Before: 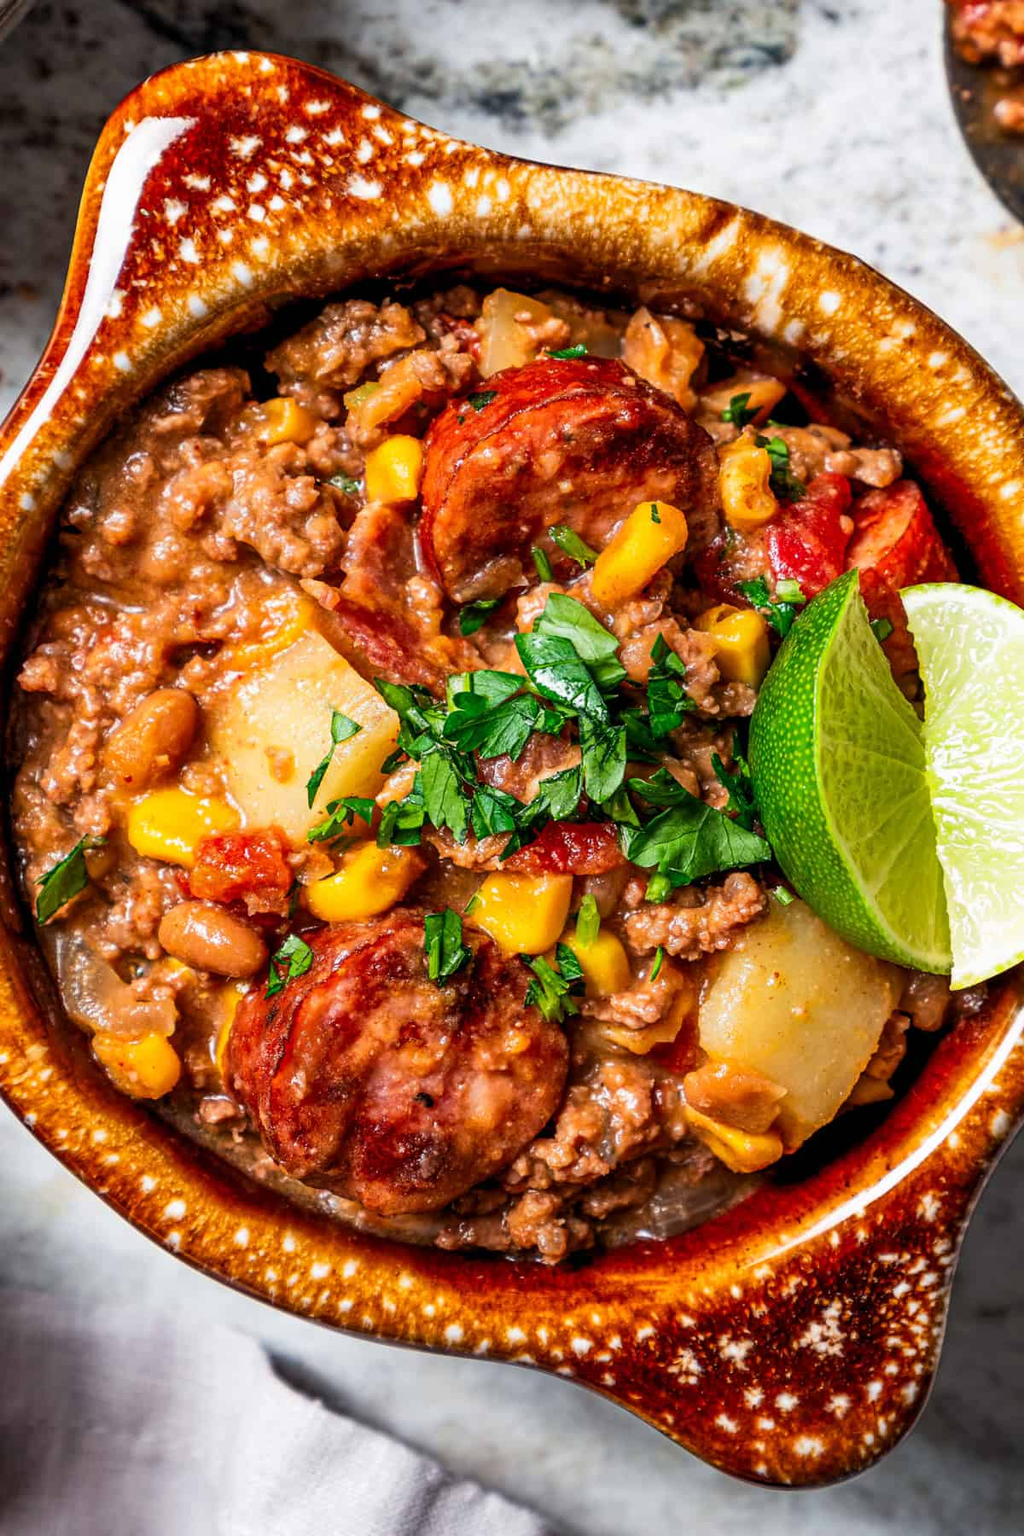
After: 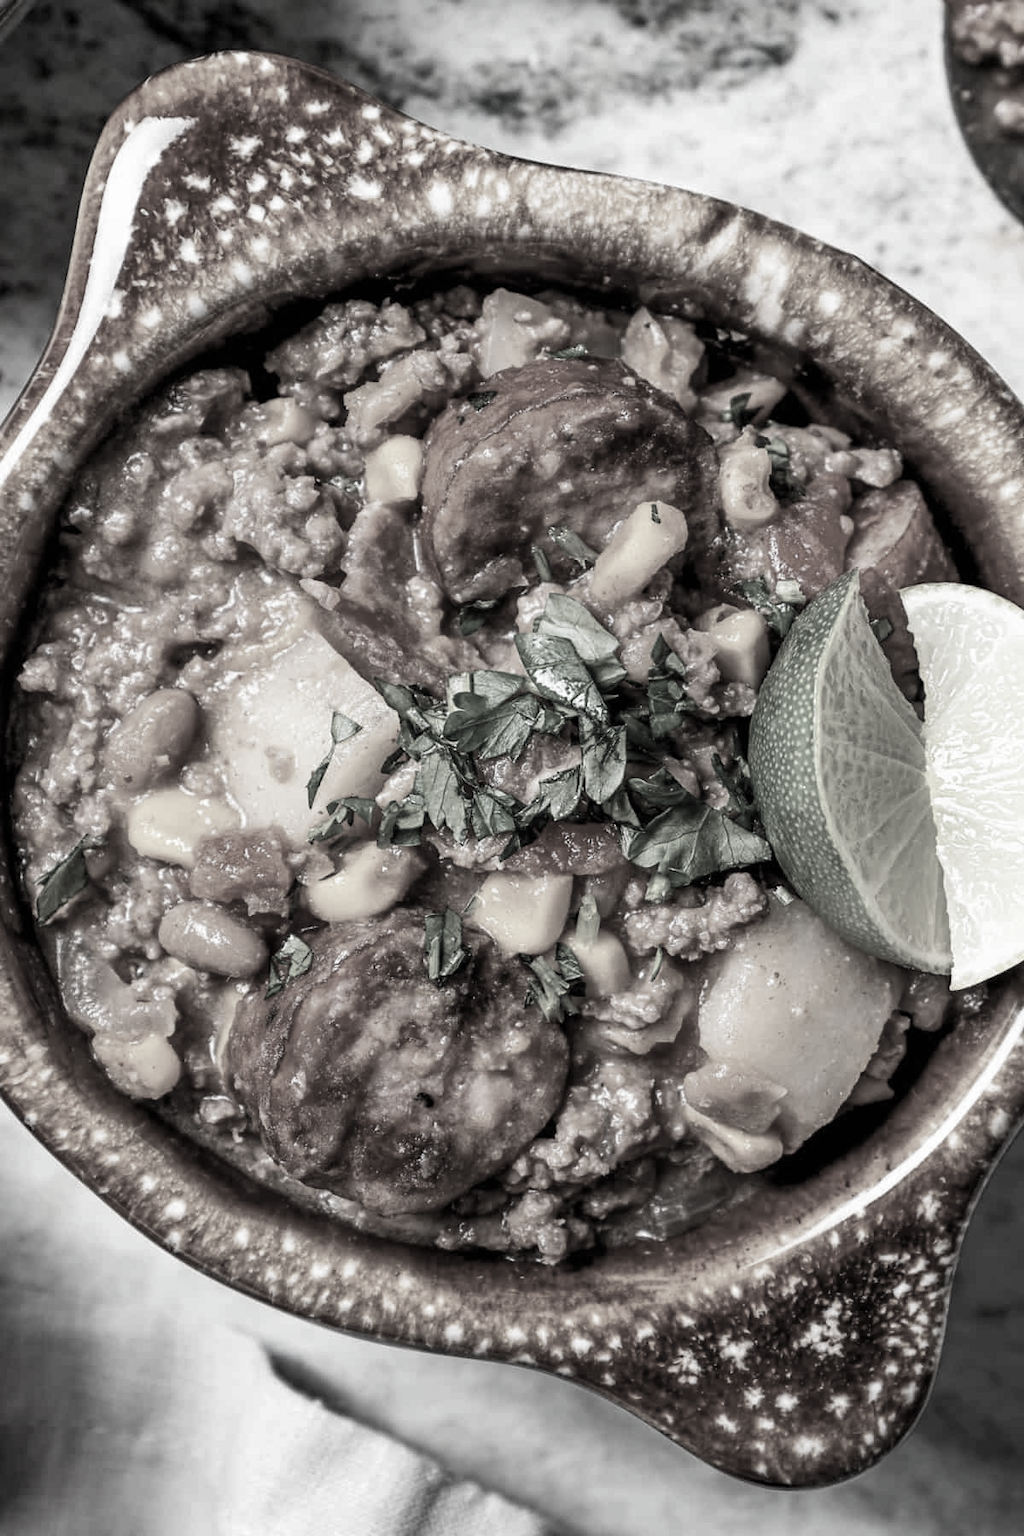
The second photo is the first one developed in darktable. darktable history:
color zones: curves: ch1 [(0, 0.153) (0.143, 0.15) (0.286, 0.151) (0.429, 0.152) (0.571, 0.152) (0.714, 0.151) (0.857, 0.151) (1, 0.153)], mix 32.33%
